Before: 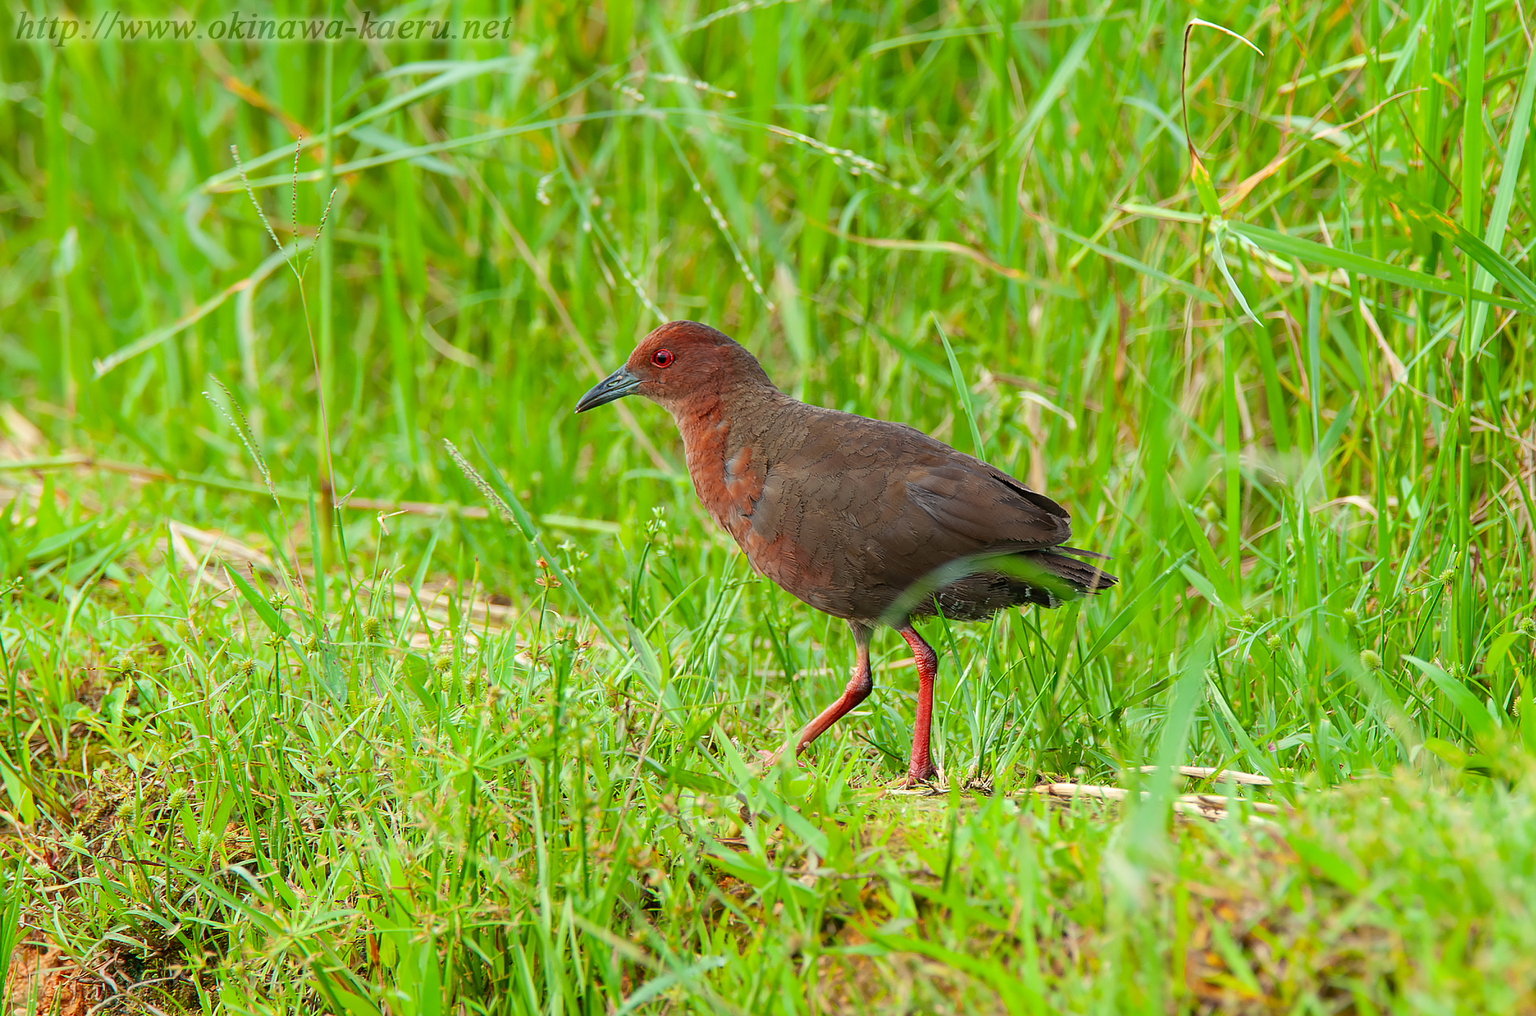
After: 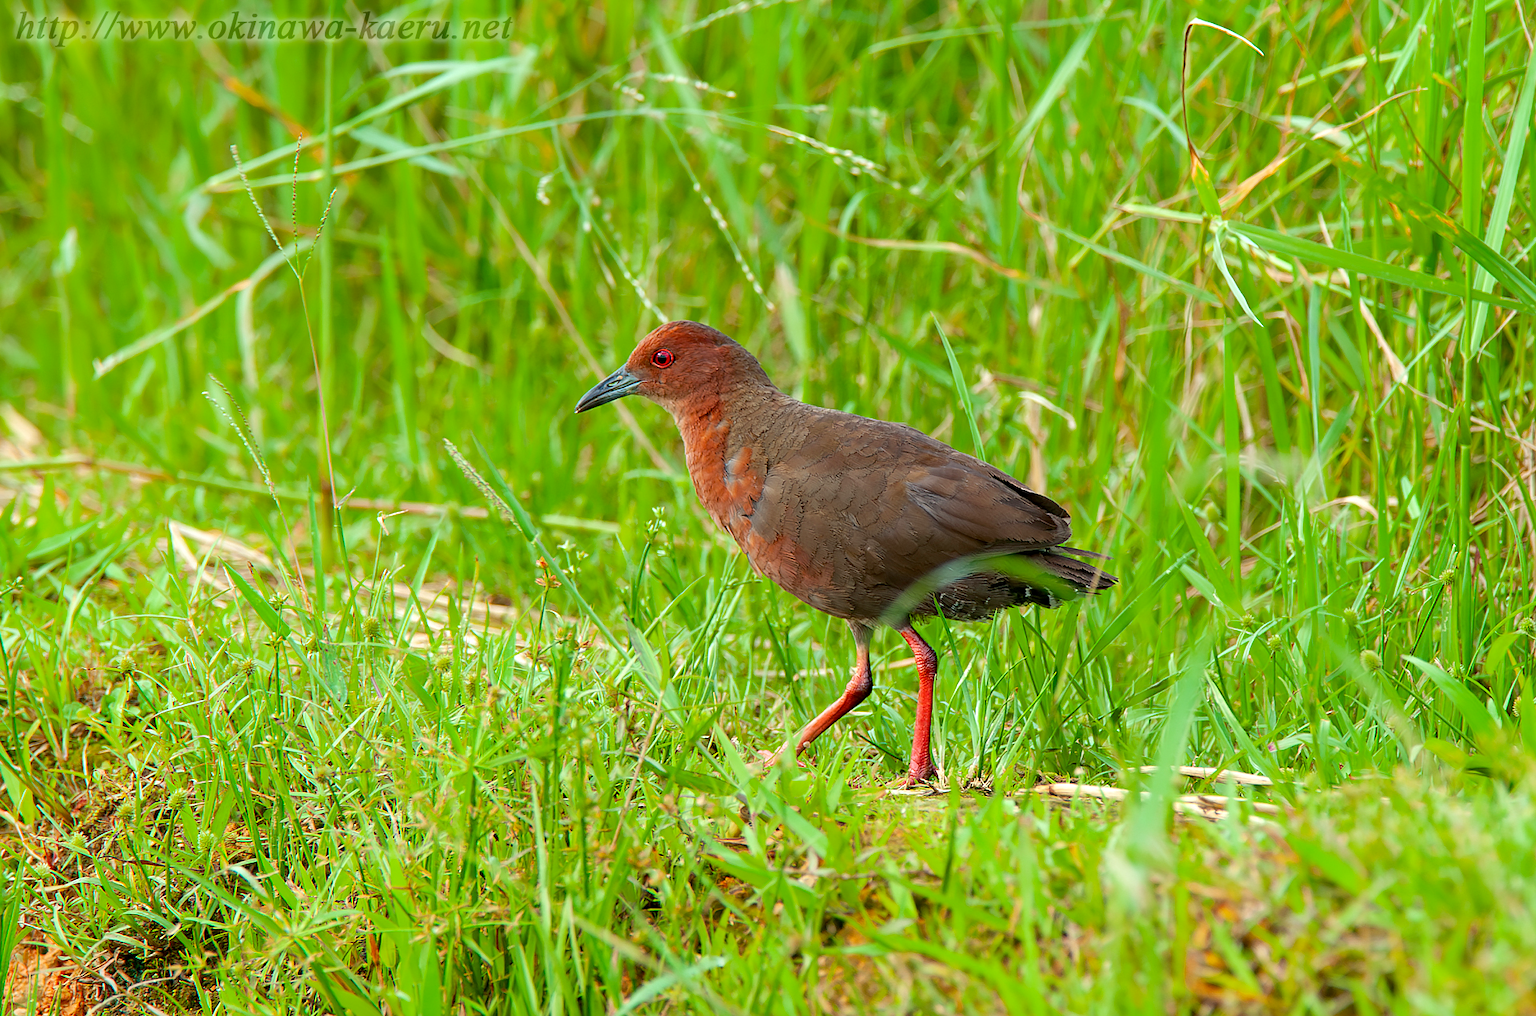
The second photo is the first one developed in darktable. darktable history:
color balance rgb: perceptual saturation grading › global saturation 10%, global vibrance 10%
exposure: black level correction 0.005, exposure 0.286 EV, compensate highlight preservation false
sharpen: radius 2.883, amount 0.868, threshold 47.523
color zones: curves: ch0 [(0, 0.5) (0.143, 0.5) (0.286, 0.456) (0.429, 0.5) (0.571, 0.5) (0.714, 0.5) (0.857, 0.5) (1, 0.5)]; ch1 [(0, 0.5) (0.143, 0.5) (0.286, 0.422) (0.429, 0.5) (0.571, 0.5) (0.714, 0.5) (0.857, 0.5) (1, 0.5)]
